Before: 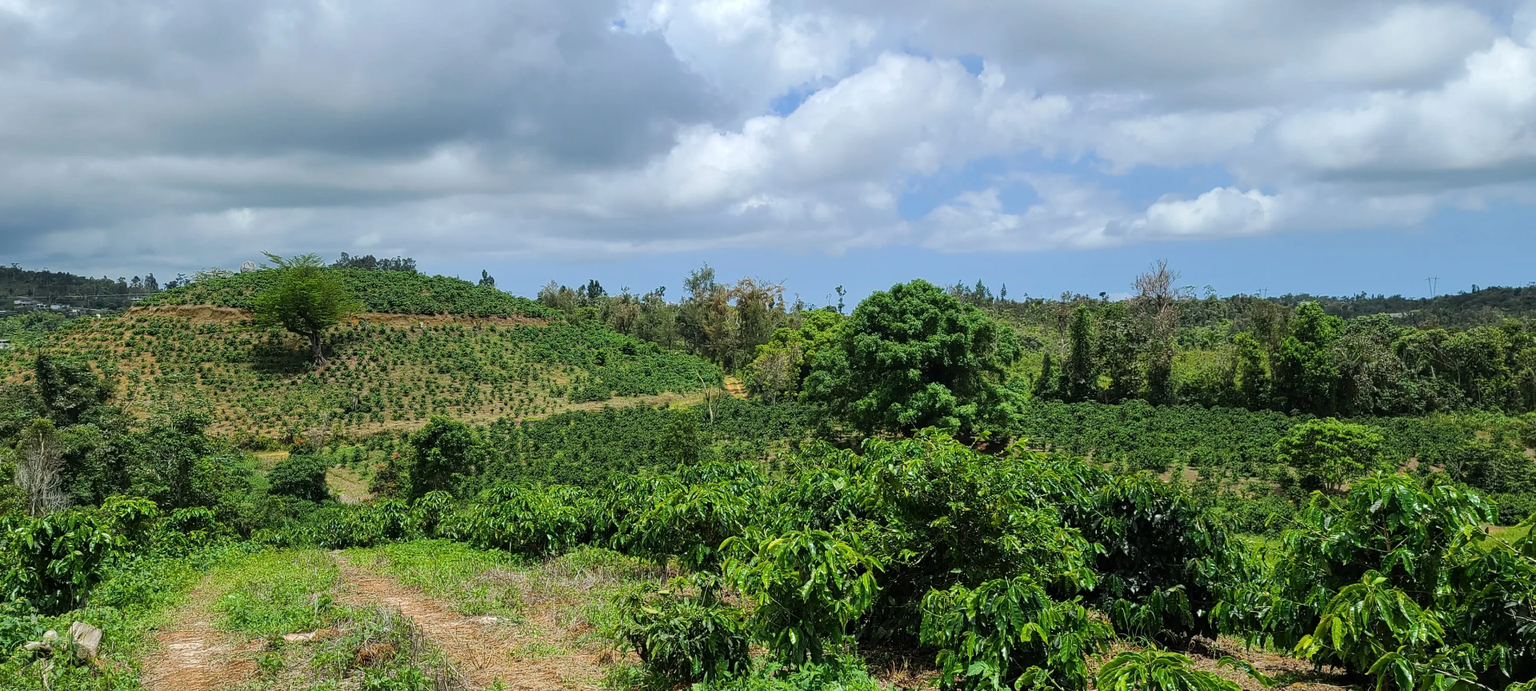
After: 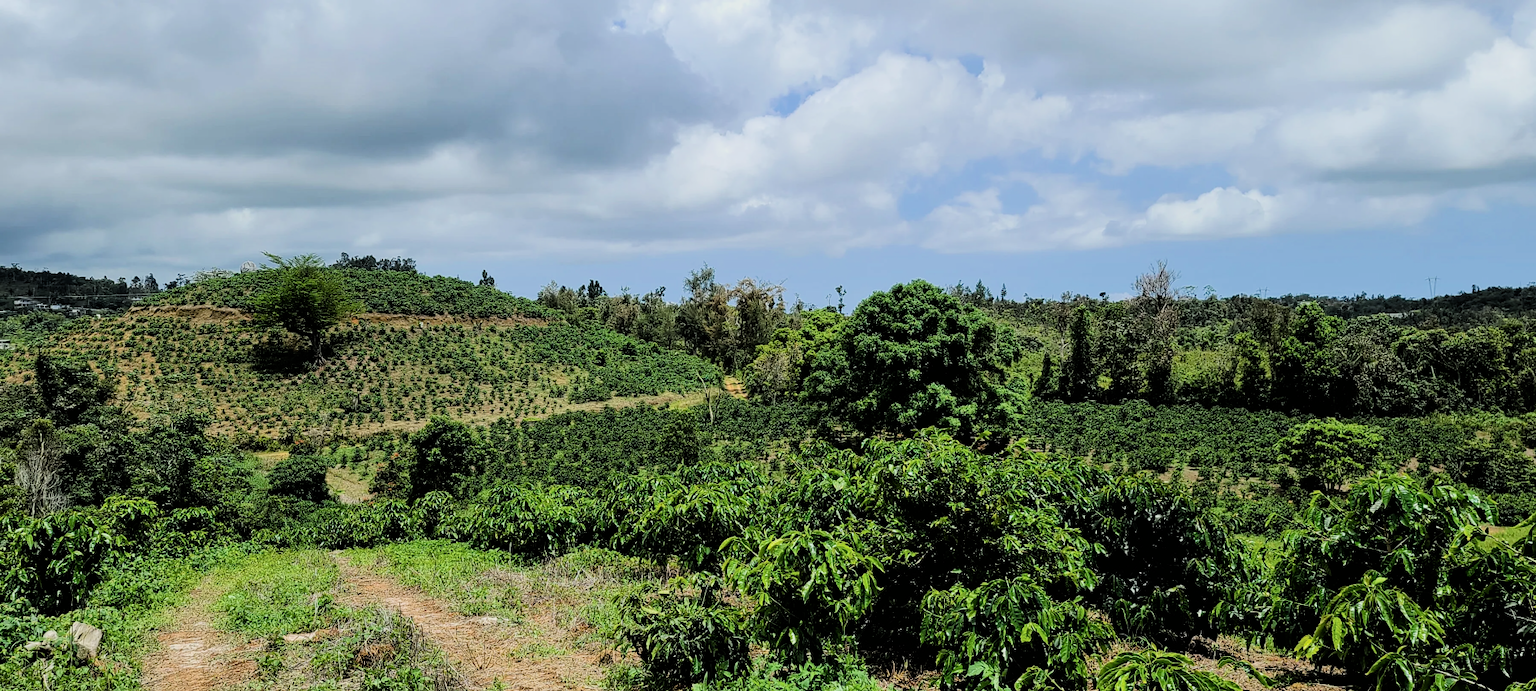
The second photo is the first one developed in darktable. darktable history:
filmic rgb: black relative exposure -5.03 EV, white relative exposure 4 EV, threshold 2.99 EV, hardness 2.9, contrast 1.485, enable highlight reconstruction true
